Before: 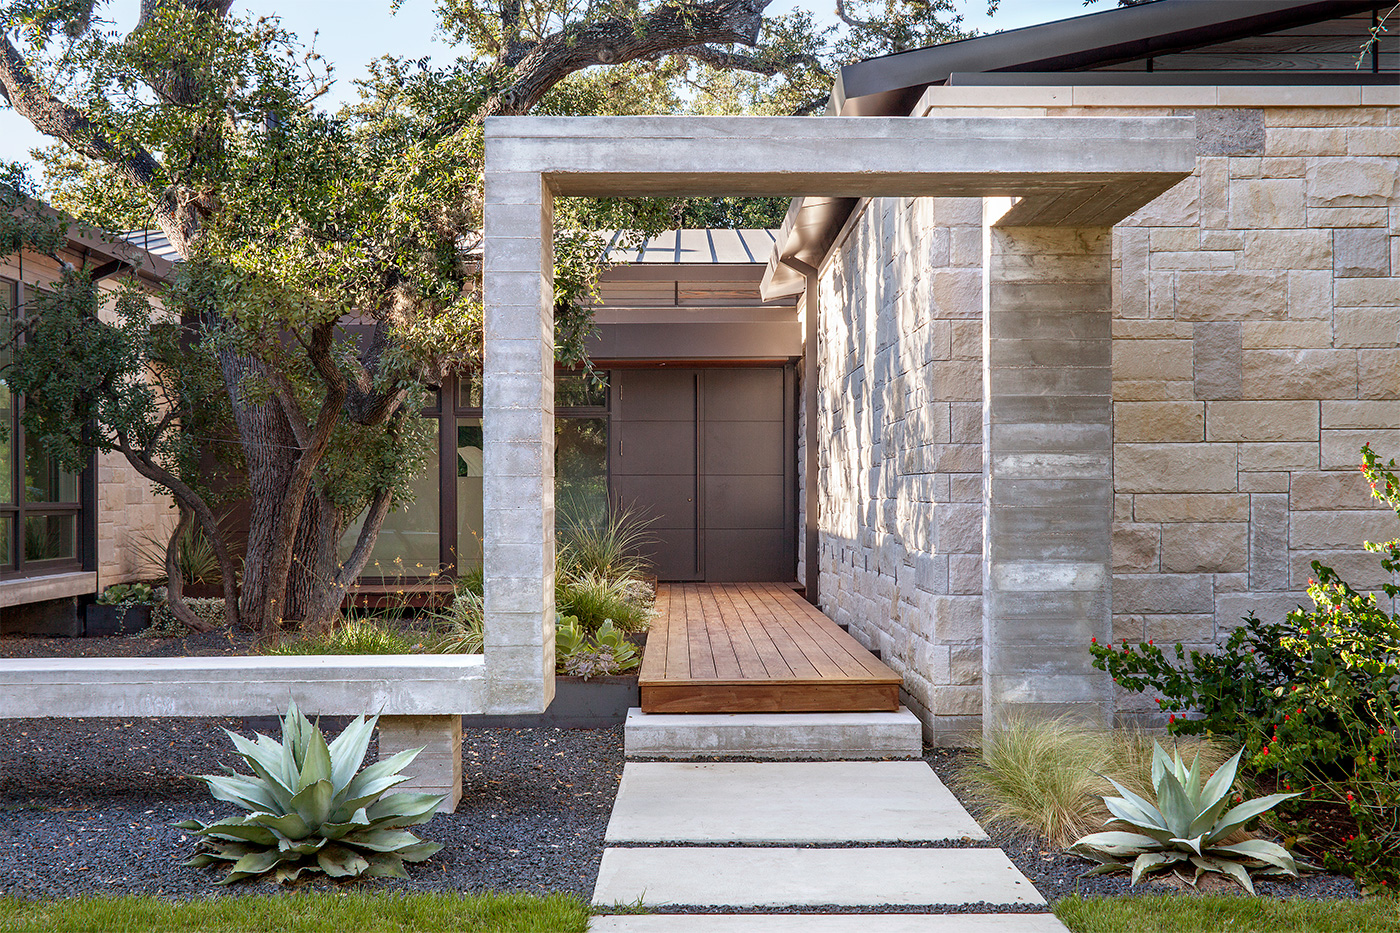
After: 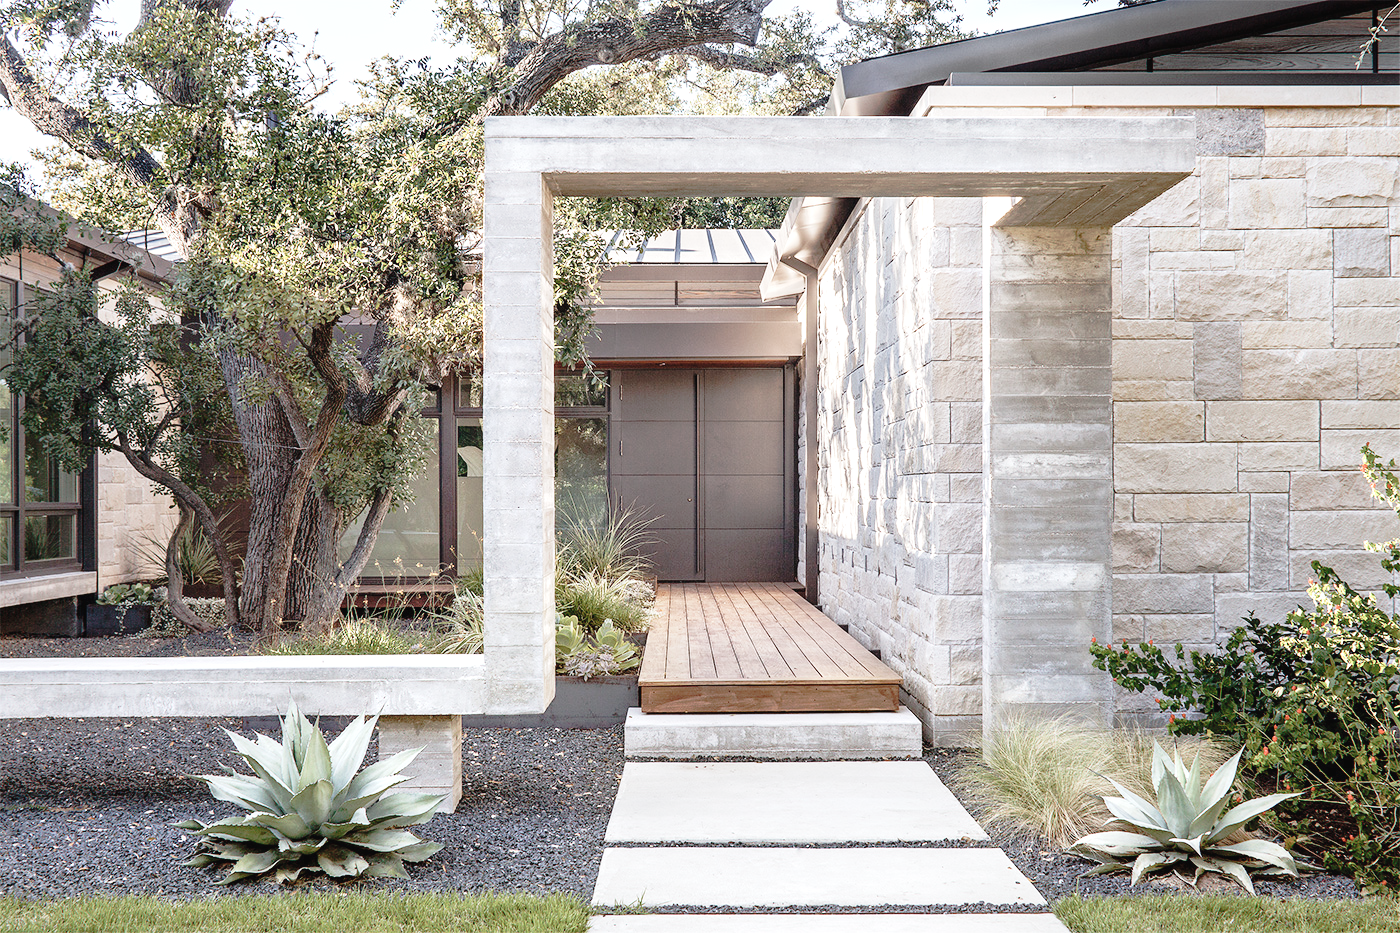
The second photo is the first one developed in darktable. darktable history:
exposure: black level correction 0, exposure 0.704 EV, compensate highlight preservation false
tone curve: curves: ch0 [(0, 0) (0.168, 0.142) (0.359, 0.44) (0.469, 0.544) (0.634, 0.722) (0.858, 0.903) (1, 0.968)]; ch1 [(0, 0) (0.437, 0.453) (0.472, 0.47) (0.502, 0.502) (0.54, 0.534) (0.57, 0.592) (0.618, 0.66) (0.699, 0.749) (0.859, 0.919) (1, 1)]; ch2 [(0, 0) (0.33, 0.301) (0.421, 0.443) (0.476, 0.498) (0.505, 0.503) (0.547, 0.557) (0.586, 0.634) (0.608, 0.676) (1, 1)], preserve colors none
contrast brightness saturation: contrast -0.051, saturation -0.416
